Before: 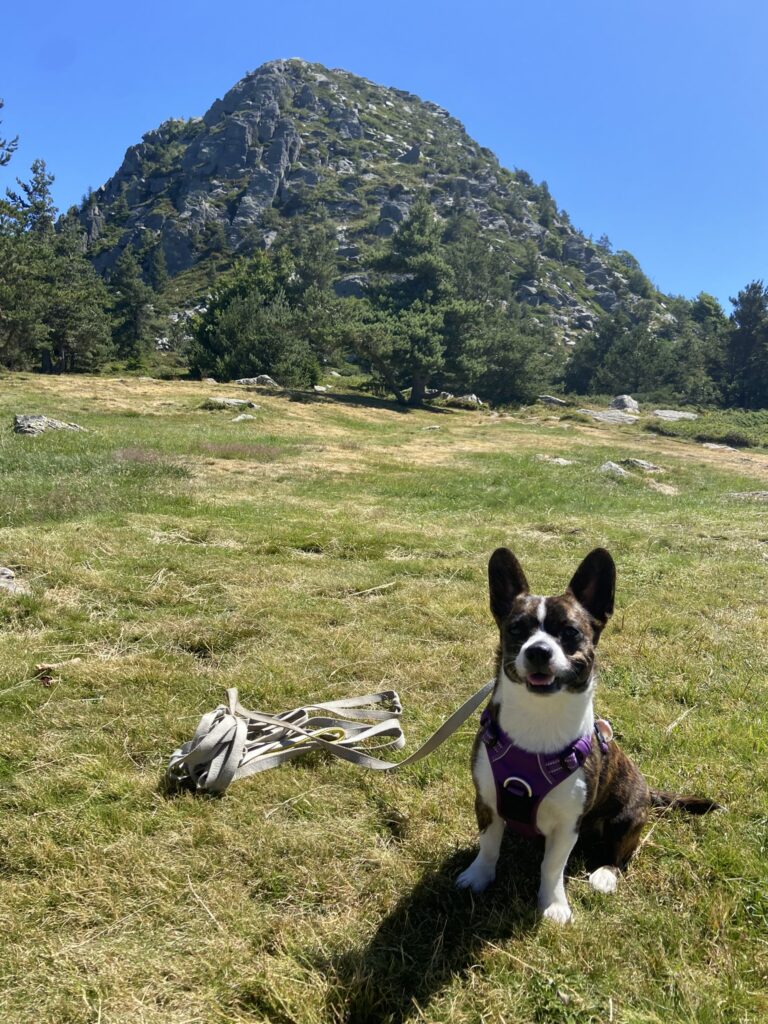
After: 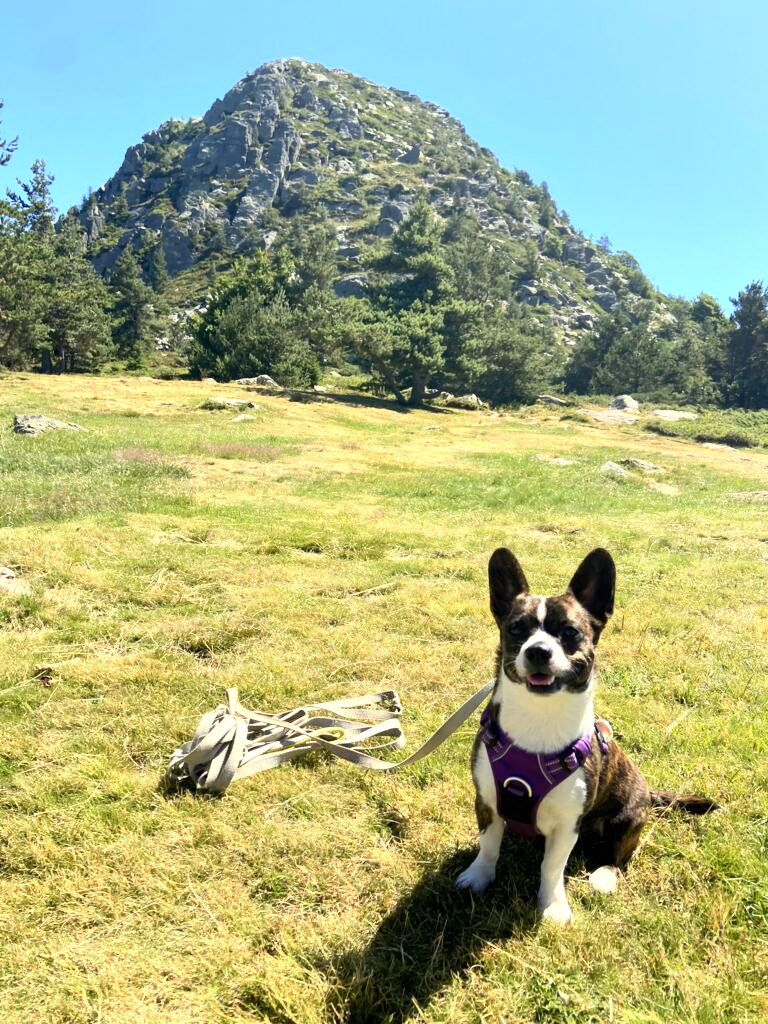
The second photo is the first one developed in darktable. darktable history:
exposure: black level correction 0.001, exposure 0.675 EV, compensate highlight preservation false
contrast brightness saturation: contrast 0.2, brightness 0.15, saturation 0.14
white balance: red 1.029, blue 0.92
